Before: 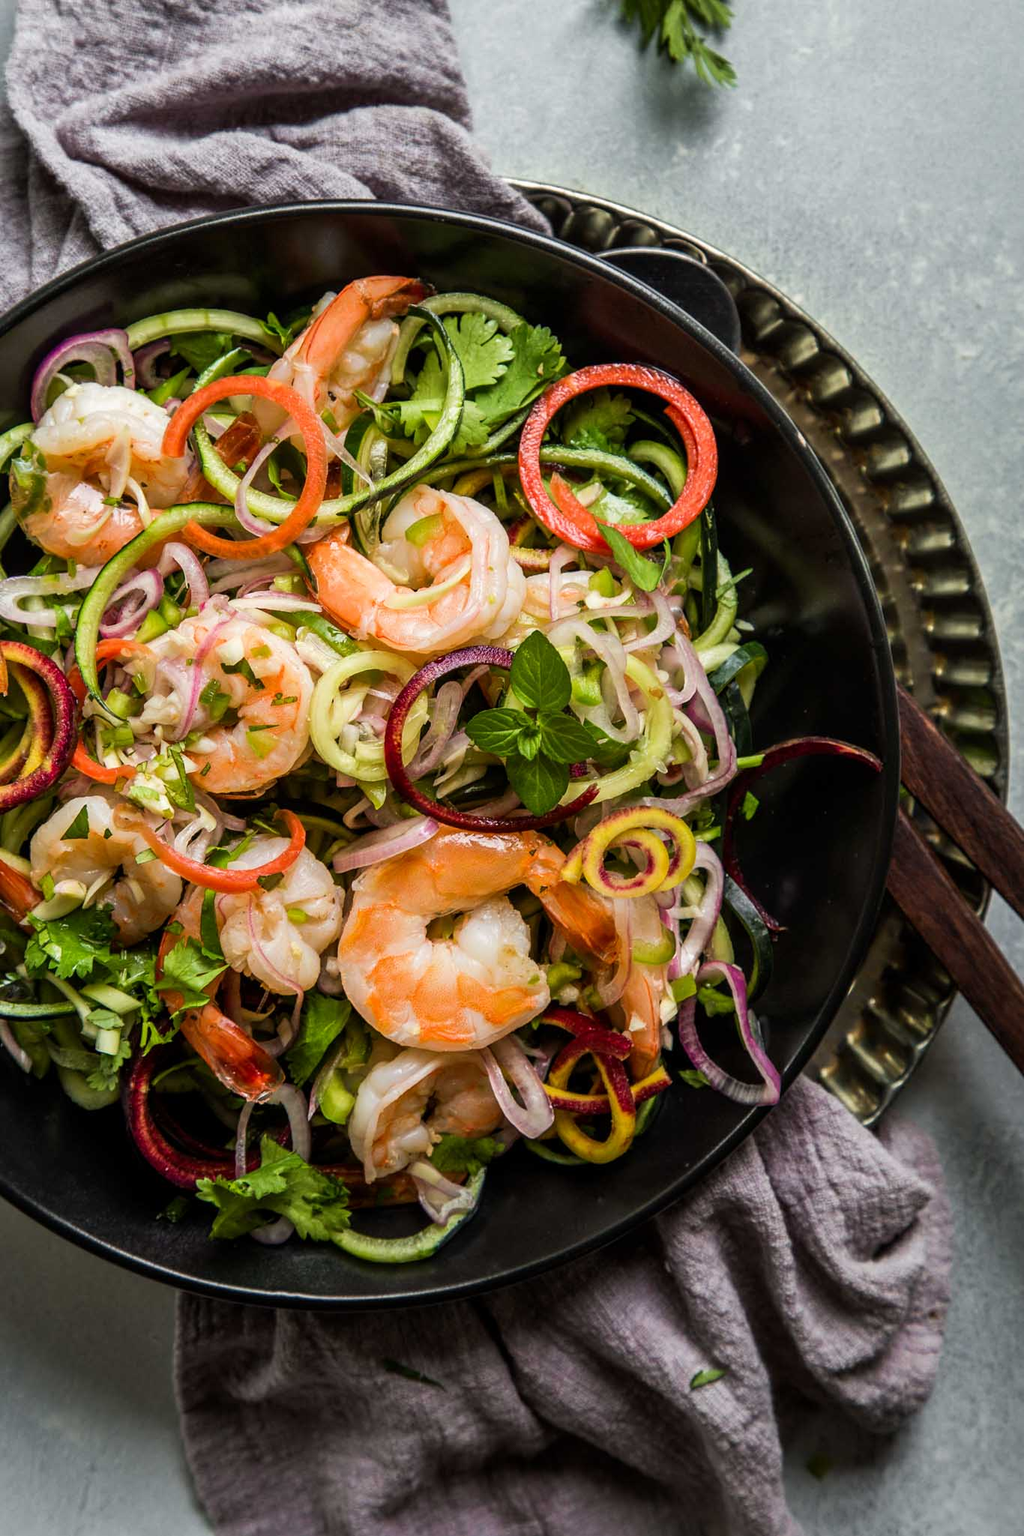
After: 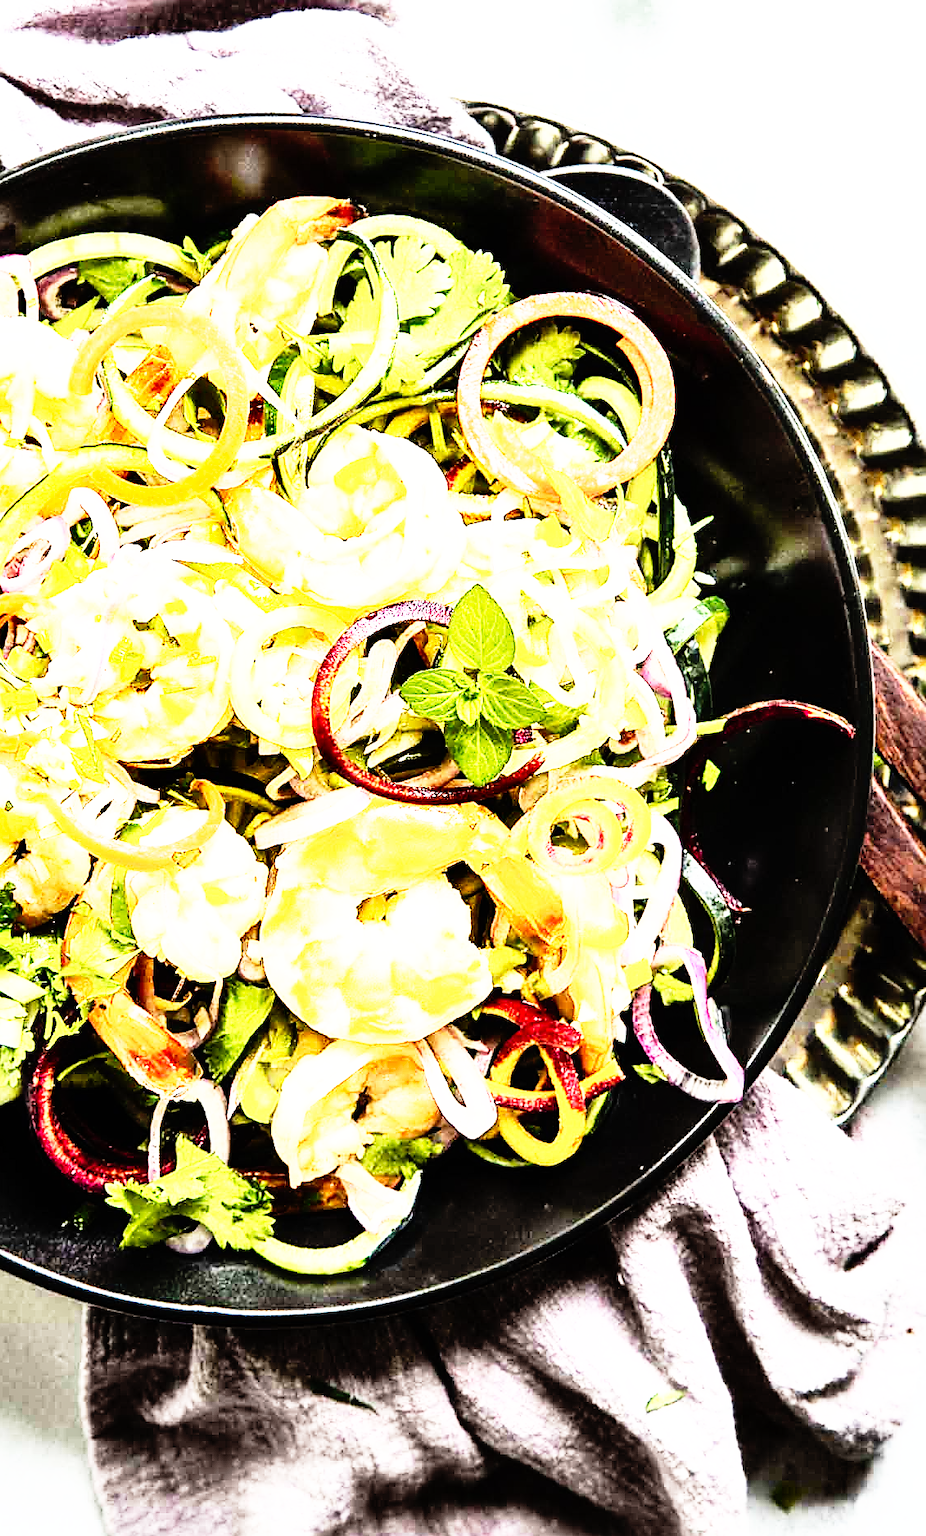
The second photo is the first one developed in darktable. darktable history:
shadows and highlights: low approximation 0.01, soften with gaussian
sharpen: on, module defaults
contrast equalizer: y [[0.5, 0.486, 0.447, 0.446, 0.489, 0.5], [0.5 ×6], [0.5 ×6], [0 ×6], [0 ×6]]
crop: left 9.807%, top 6.259%, right 7.334%, bottom 2.177%
base curve: curves: ch0 [(0, 0) (0.012, 0.01) (0.073, 0.168) (0.31, 0.711) (0.645, 0.957) (1, 1)], preserve colors none
exposure: exposure 1.5 EV, compensate highlight preservation false
rgb curve: curves: ch0 [(0, 0) (0.21, 0.15) (0.24, 0.21) (0.5, 0.75) (0.75, 0.96) (0.89, 0.99) (1, 1)]; ch1 [(0, 0.02) (0.21, 0.13) (0.25, 0.2) (0.5, 0.67) (0.75, 0.9) (0.89, 0.97) (1, 1)]; ch2 [(0, 0.02) (0.21, 0.13) (0.25, 0.2) (0.5, 0.67) (0.75, 0.9) (0.89, 0.97) (1, 1)], compensate middle gray true
